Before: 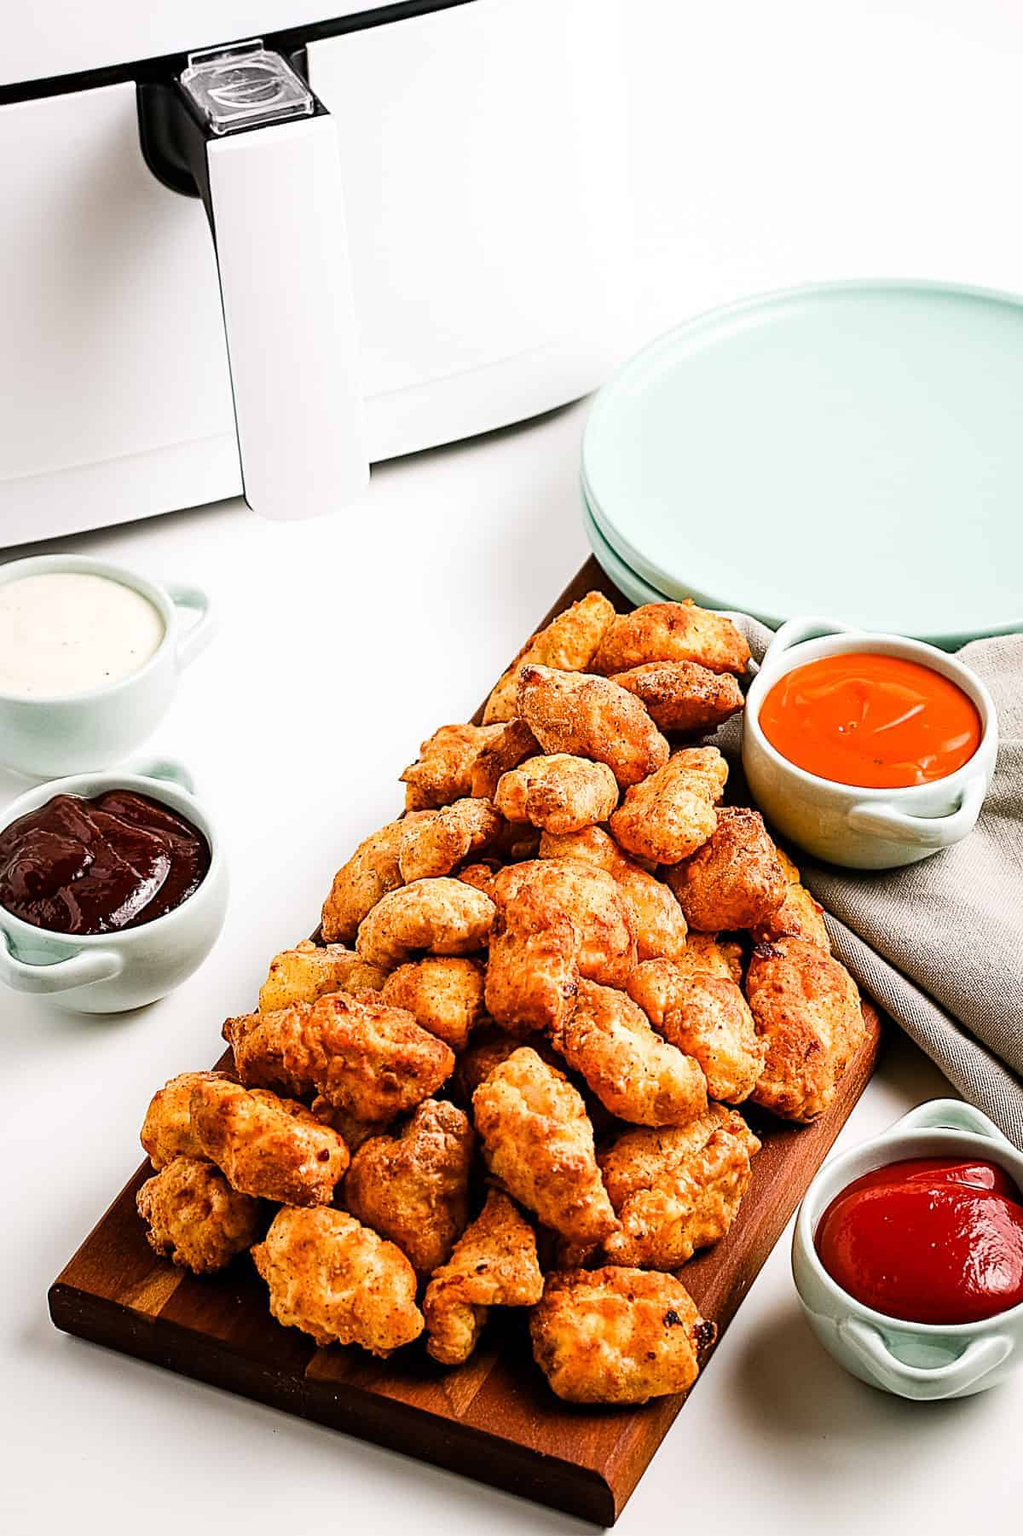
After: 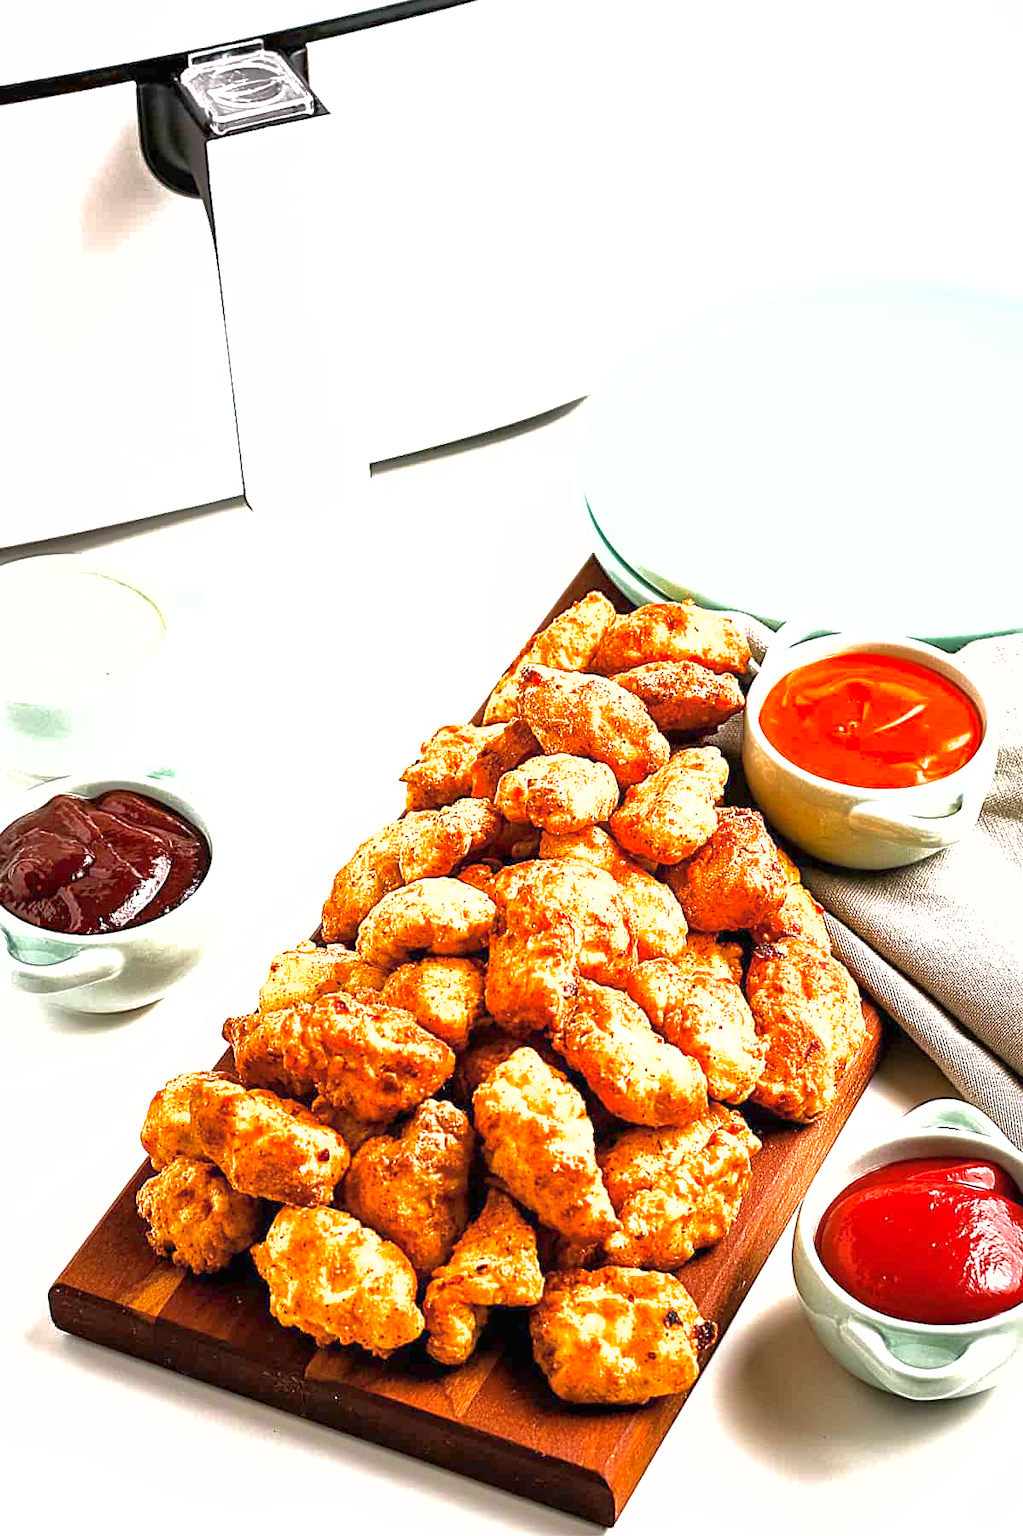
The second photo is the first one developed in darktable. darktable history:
shadows and highlights: highlights color adjustment 49.63%
tone equalizer: edges refinement/feathering 500, mask exposure compensation -1.57 EV, preserve details no
exposure: exposure 1.071 EV, compensate highlight preservation false
